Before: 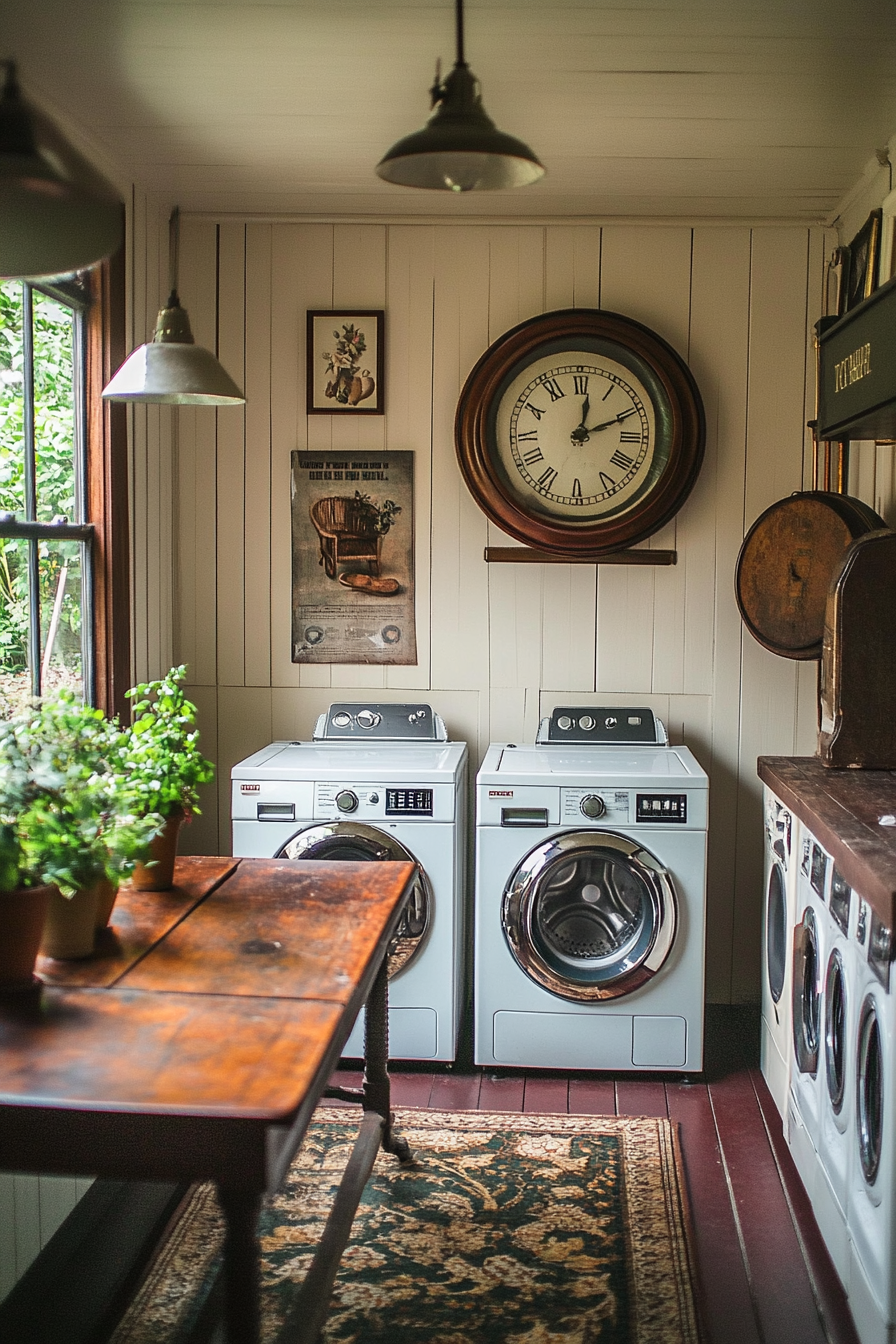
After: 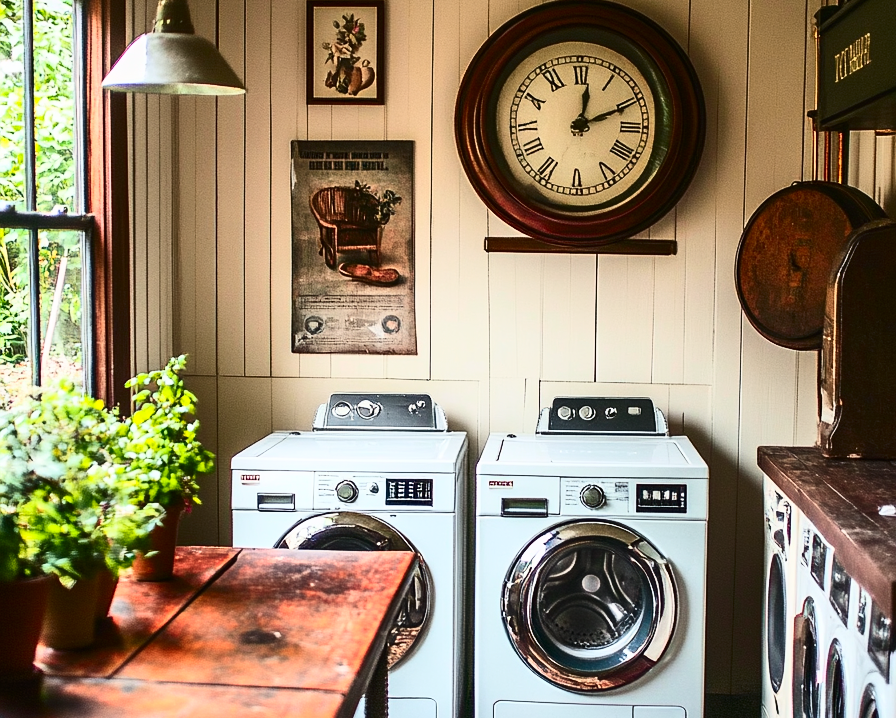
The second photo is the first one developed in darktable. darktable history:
contrast brightness saturation: contrast 0.409, brightness 0.104, saturation 0.207
crop and rotate: top 23.067%, bottom 23.463%
color zones: curves: ch1 [(0.235, 0.558) (0.75, 0.5)]; ch2 [(0.25, 0.462) (0.749, 0.457)]
